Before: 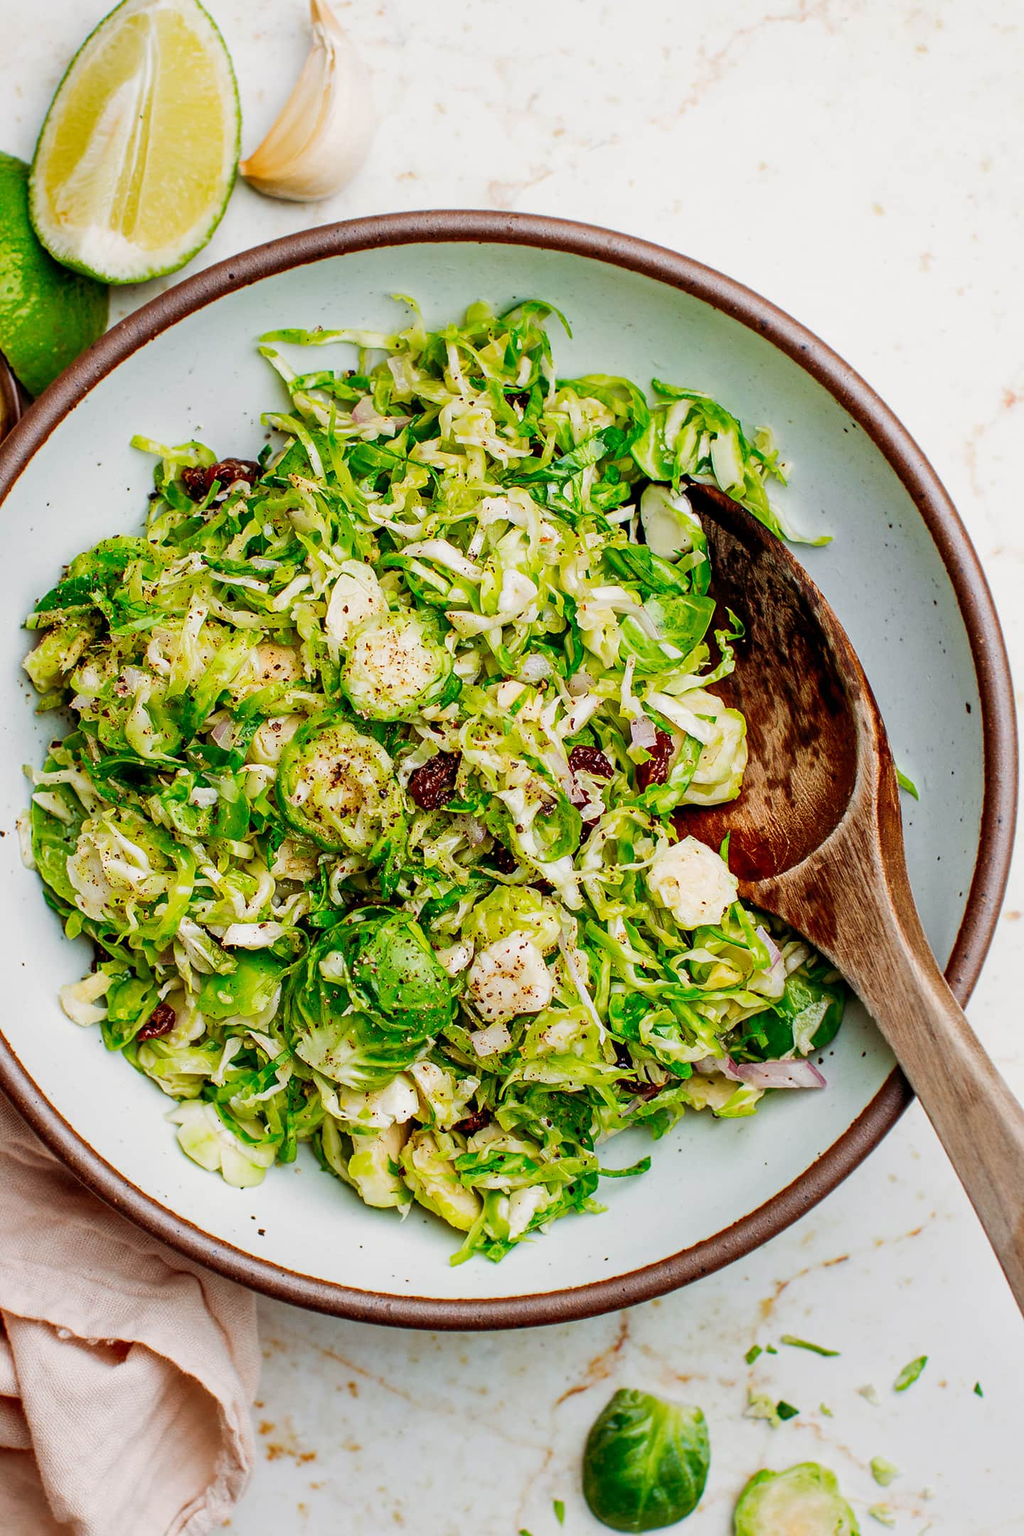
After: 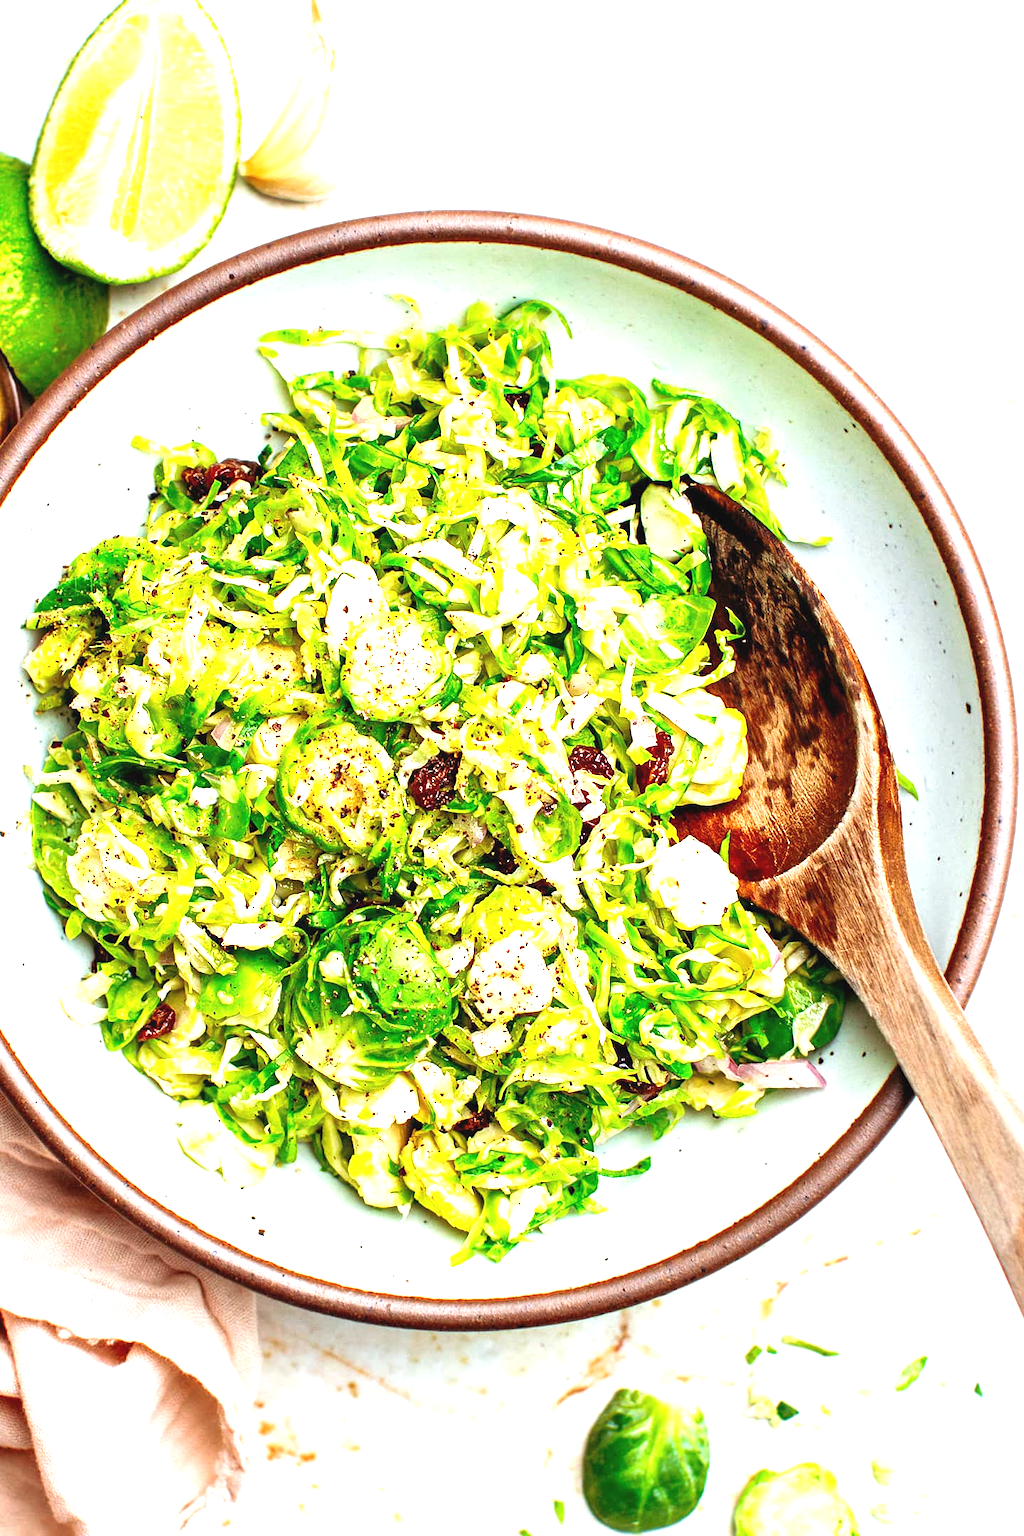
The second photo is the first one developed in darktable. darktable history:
exposure: black level correction -0.002, exposure 1.328 EV, compensate highlight preservation false
